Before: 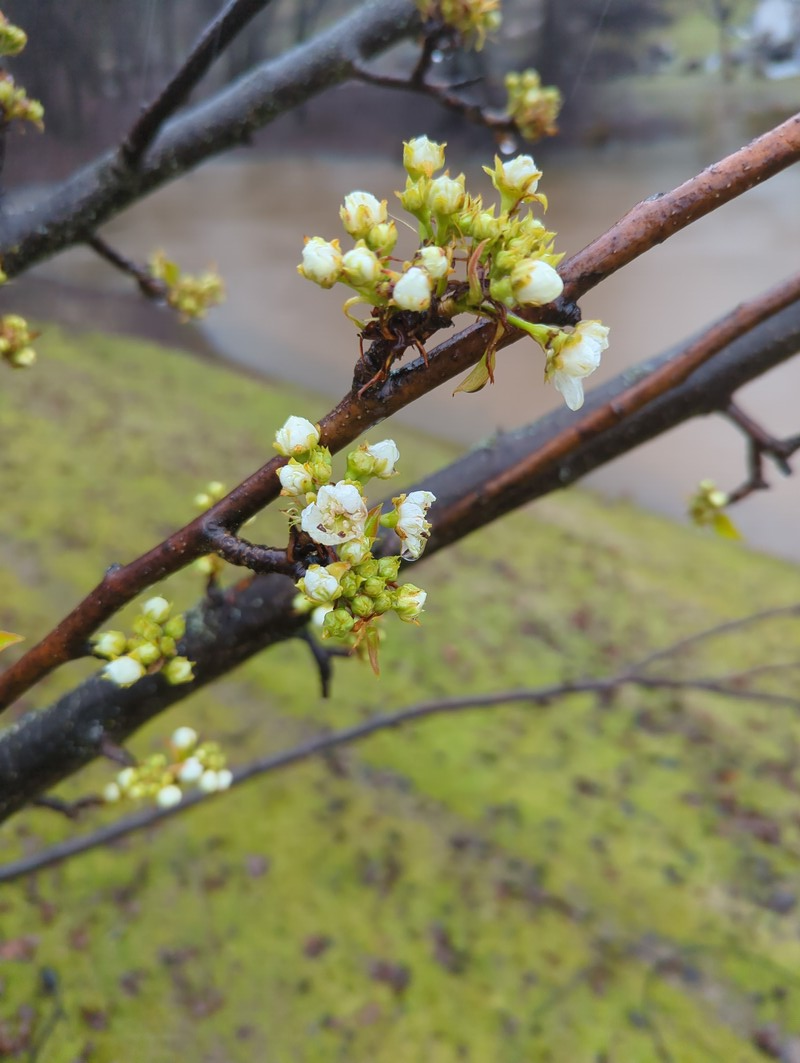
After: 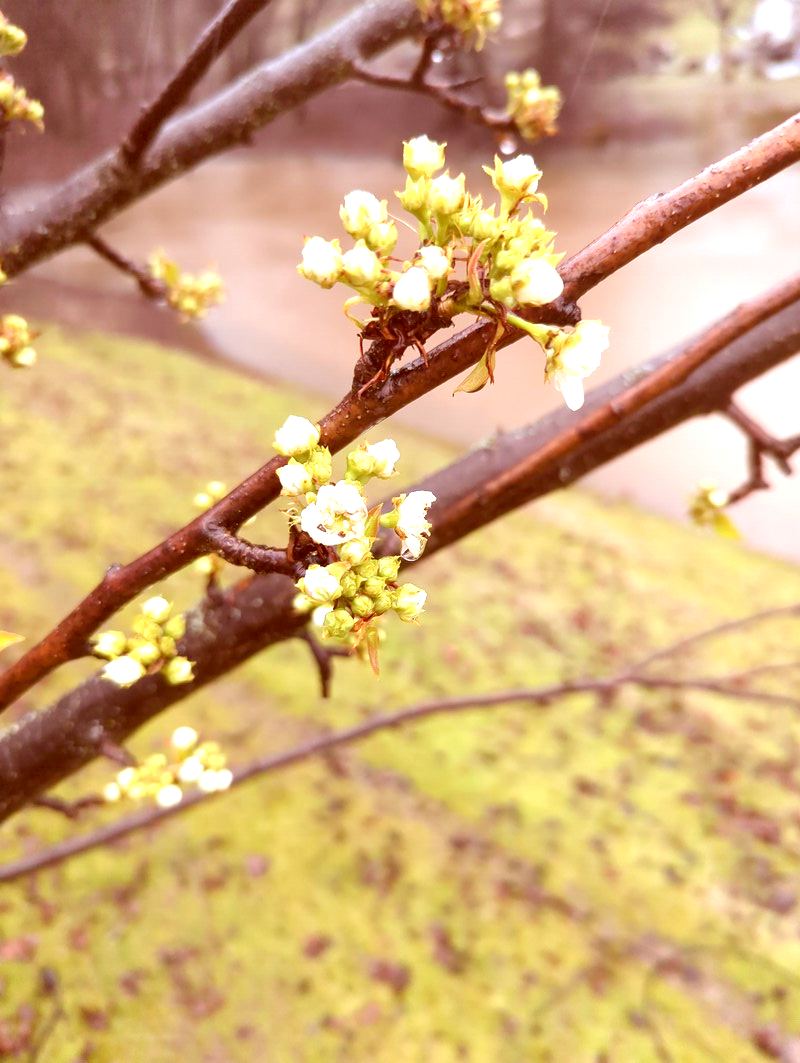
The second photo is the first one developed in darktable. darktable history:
exposure: black level correction 0, exposure 1.2 EV, compensate exposure bias true, compensate highlight preservation false
color correction: highlights a* 9.03, highlights b* 8.71, shadows a* 40, shadows b* 40, saturation 0.8
